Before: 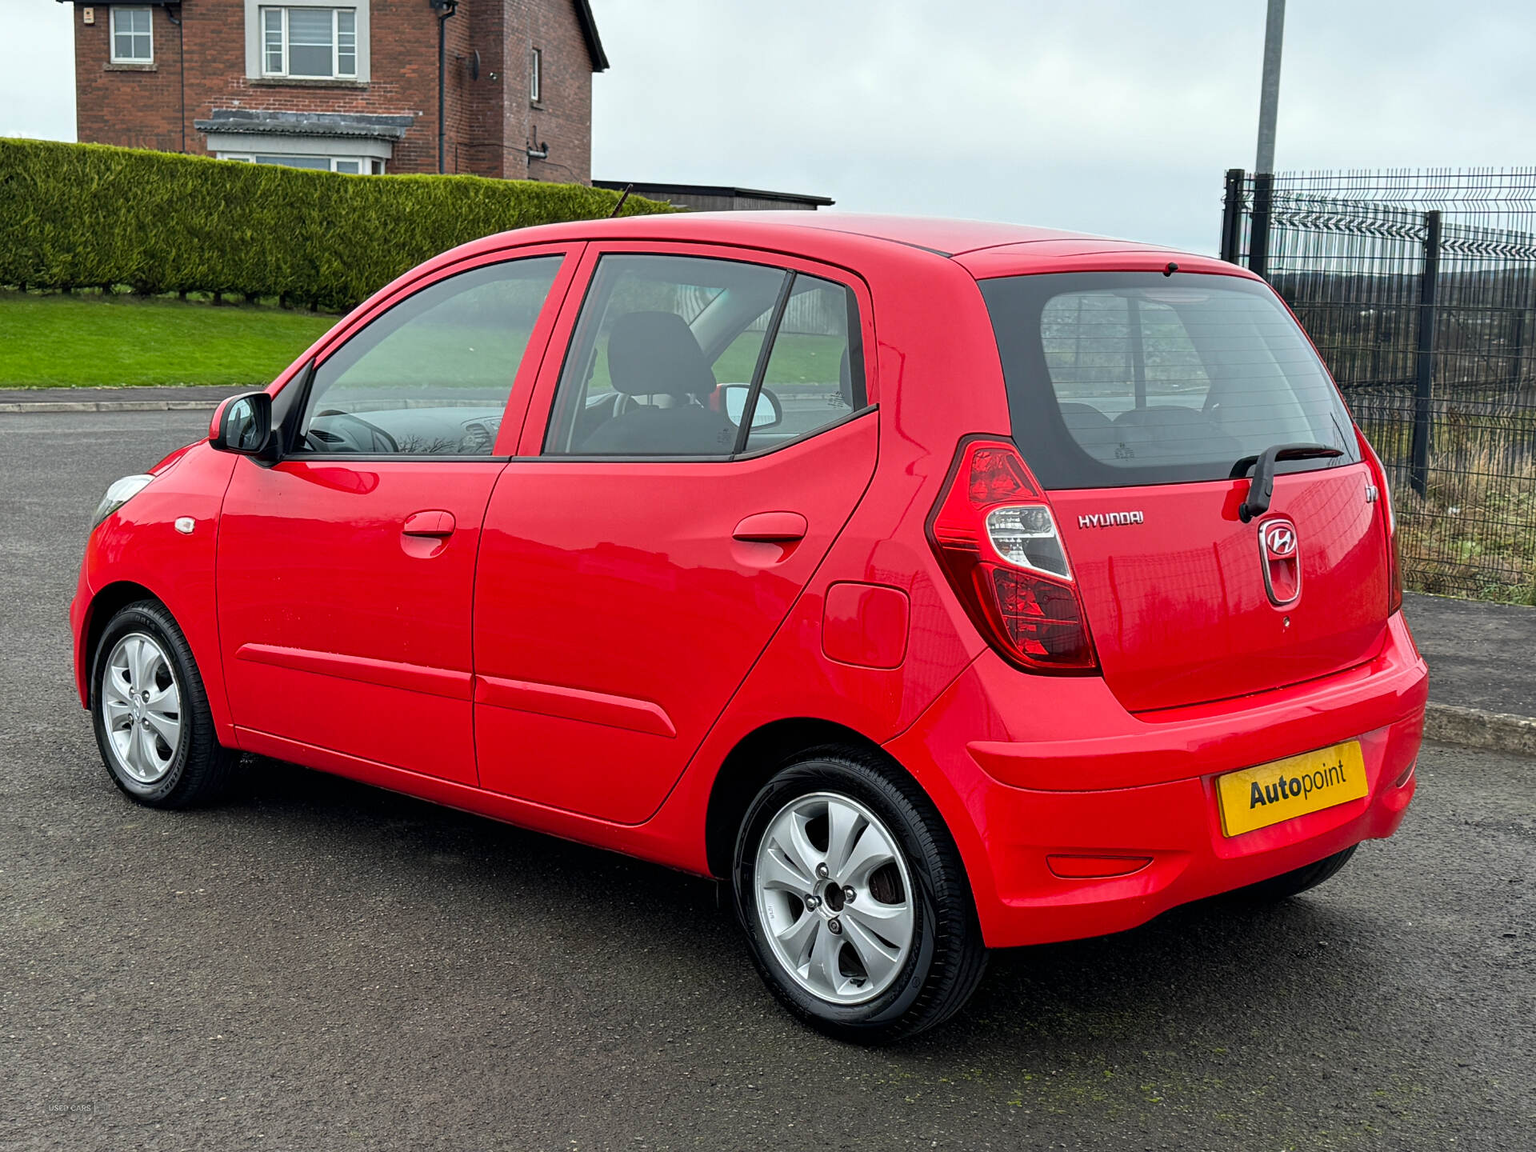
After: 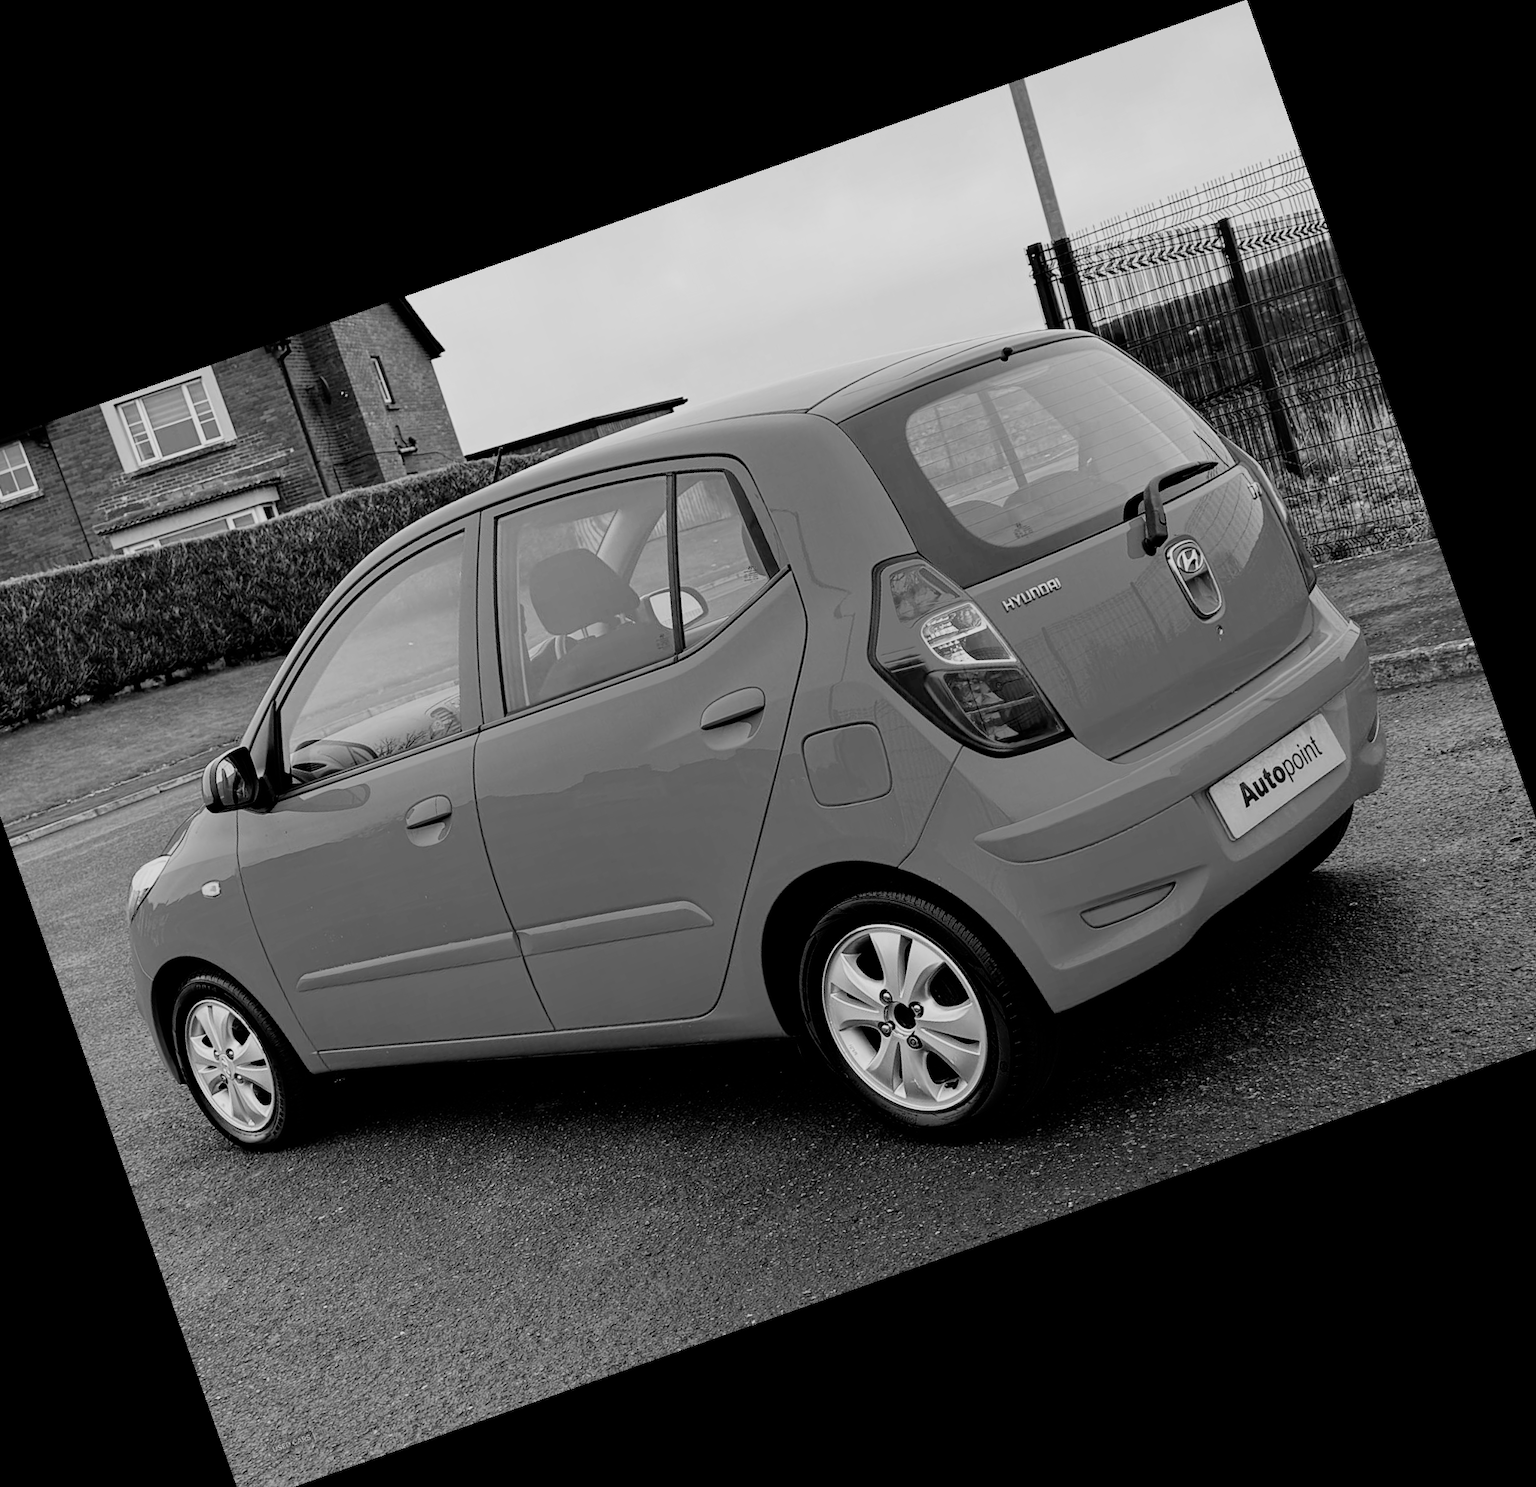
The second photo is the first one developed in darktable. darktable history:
monochrome: a -35.87, b 49.73, size 1.7
filmic rgb: black relative exposure -5 EV, hardness 2.88, contrast 1.3
crop and rotate: angle 19.43°, left 6.812%, right 4.125%, bottom 1.087%
color balance: contrast fulcrum 17.78%
